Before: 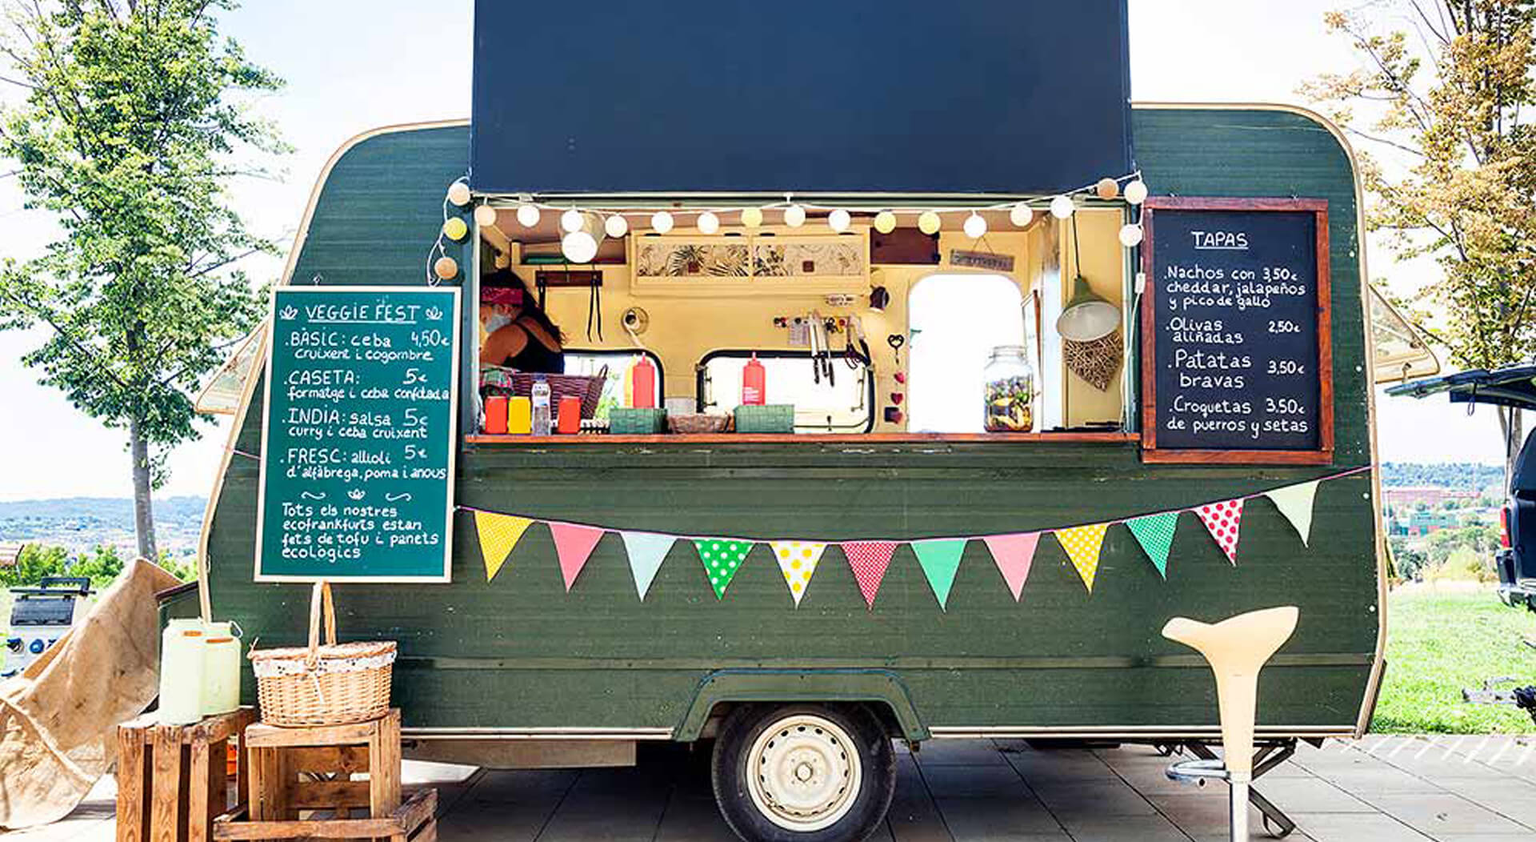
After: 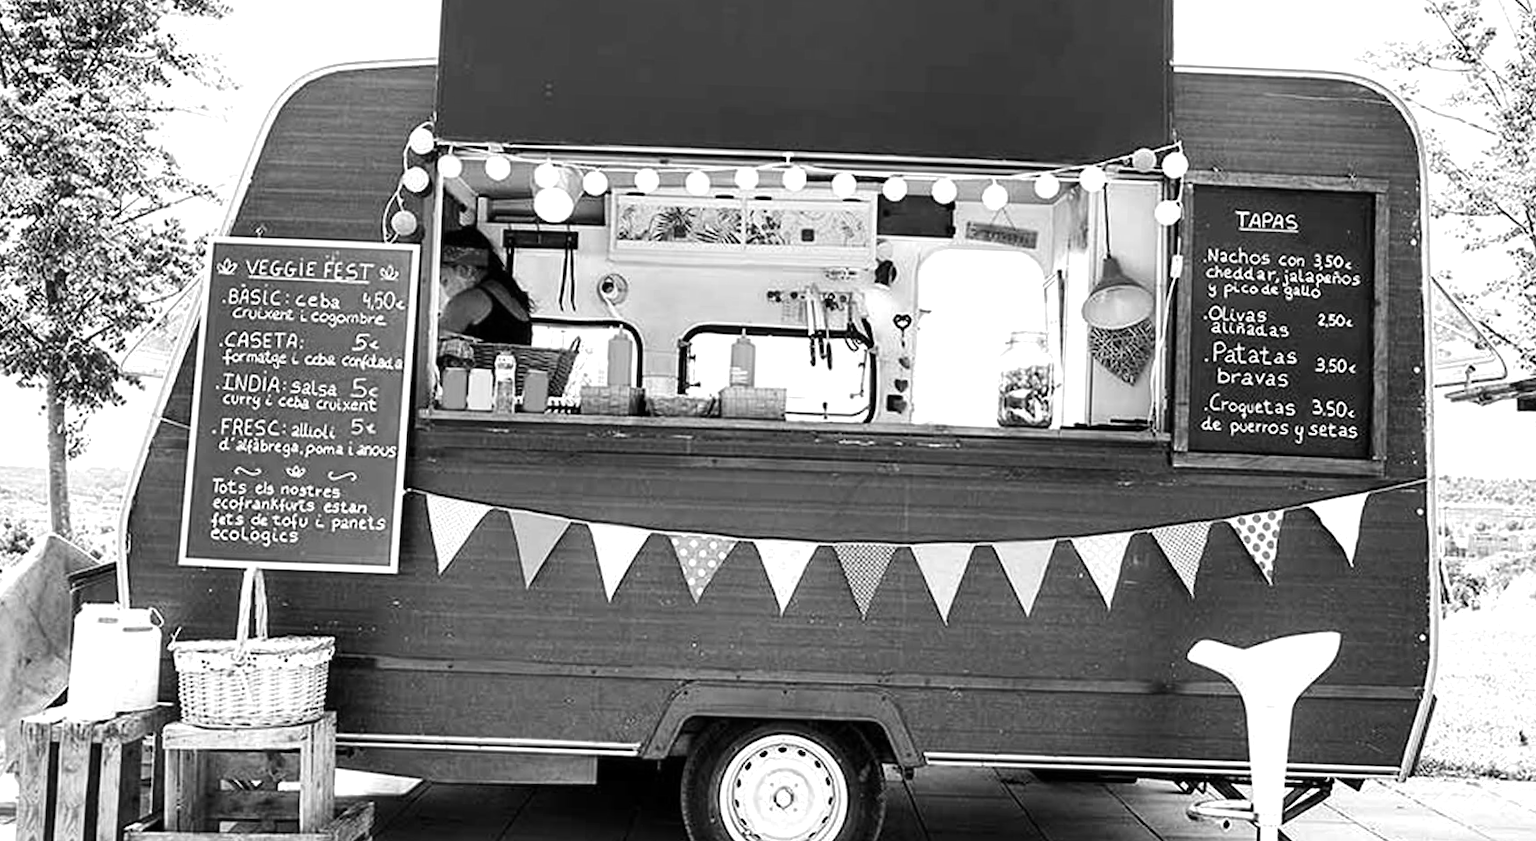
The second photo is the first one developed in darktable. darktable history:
contrast brightness saturation: saturation -1
crop and rotate: angle -1.96°, left 3.097%, top 4.154%, right 1.586%, bottom 0.529%
tone equalizer: -8 EV -0.417 EV, -7 EV -0.389 EV, -6 EV -0.333 EV, -5 EV -0.222 EV, -3 EV 0.222 EV, -2 EV 0.333 EV, -1 EV 0.389 EV, +0 EV 0.417 EV, edges refinement/feathering 500, mask exposure compensation -1.57 EV, preserve details no
